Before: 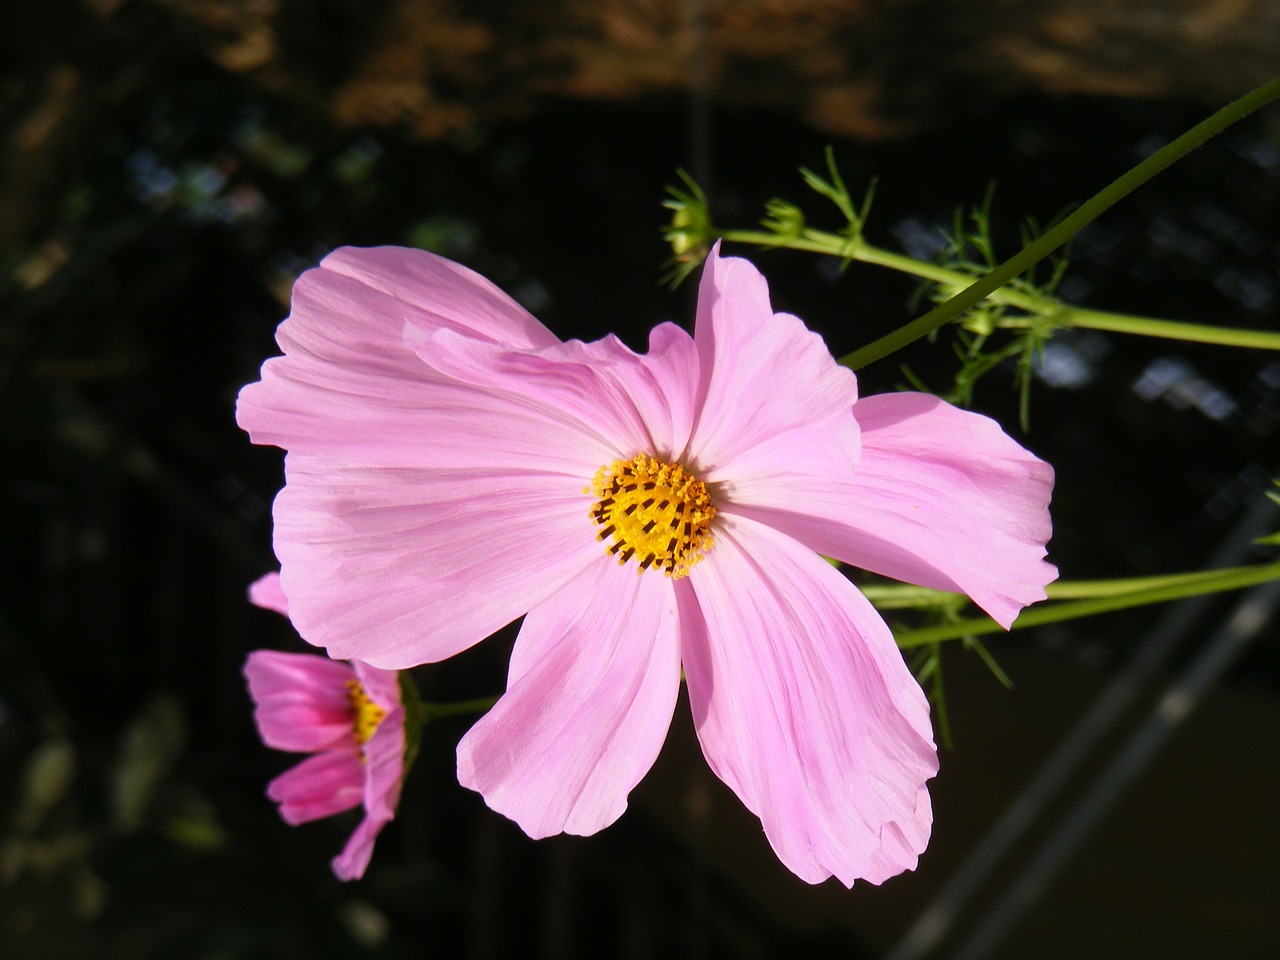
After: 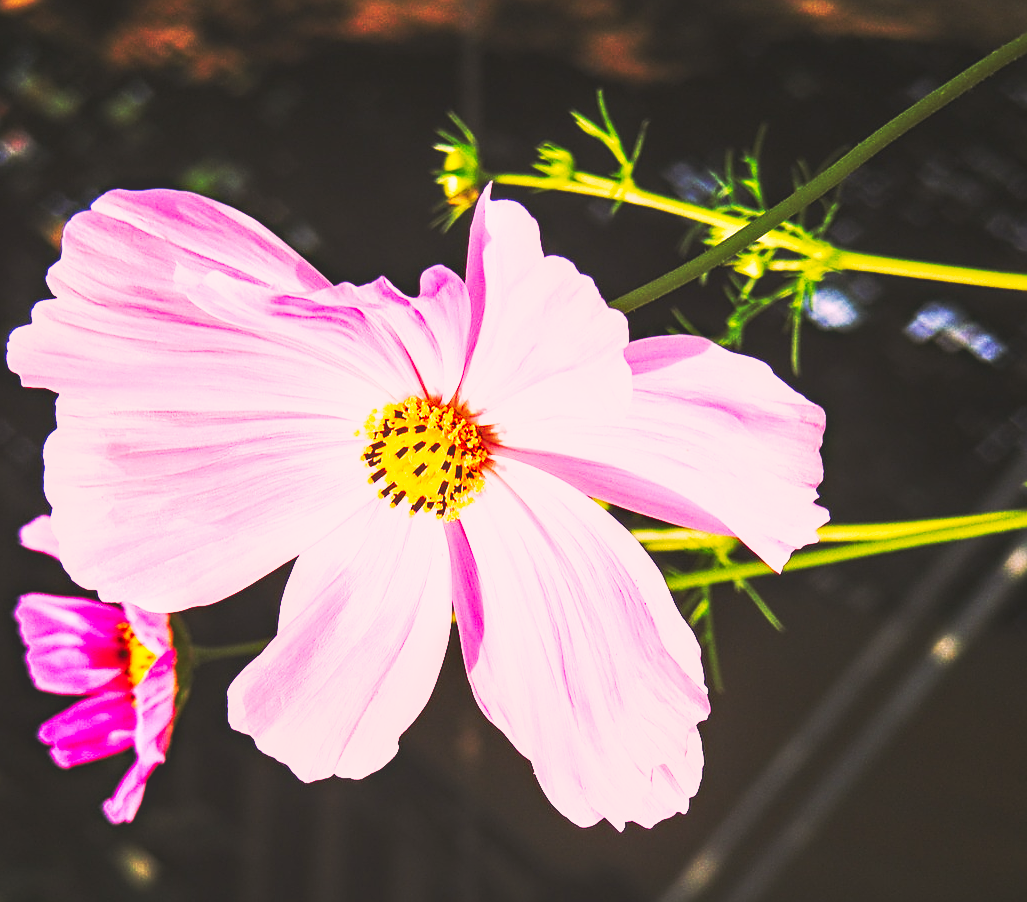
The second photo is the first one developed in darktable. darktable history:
base curve: curves: ch0 [(0, 0.015) (0.085, 0.116) (0.134, 0.298) (0.19, 0.545) (0.296, 0.764) (0.599, 0.982) (1, 1)], preserve colors none
crop and rotate: left 17.892%, top 5.952%, right 1.828%
sharpen: on, module defaults
color correction: highlights a* 14.63, highlights b* 4.85
local contrast: on, module defaults
haze removal: compatibility mode true
tone equalizer: -8 EV 1.04 EV, -7 EV 0.962 EV, -6 EV 0.978 EV, -5 EV 0.984 EV, -4 EV 0.998 EV, -3 EV 0.718 EV, -2 EV 0.48 EV, -1 EV 0.251 EV
